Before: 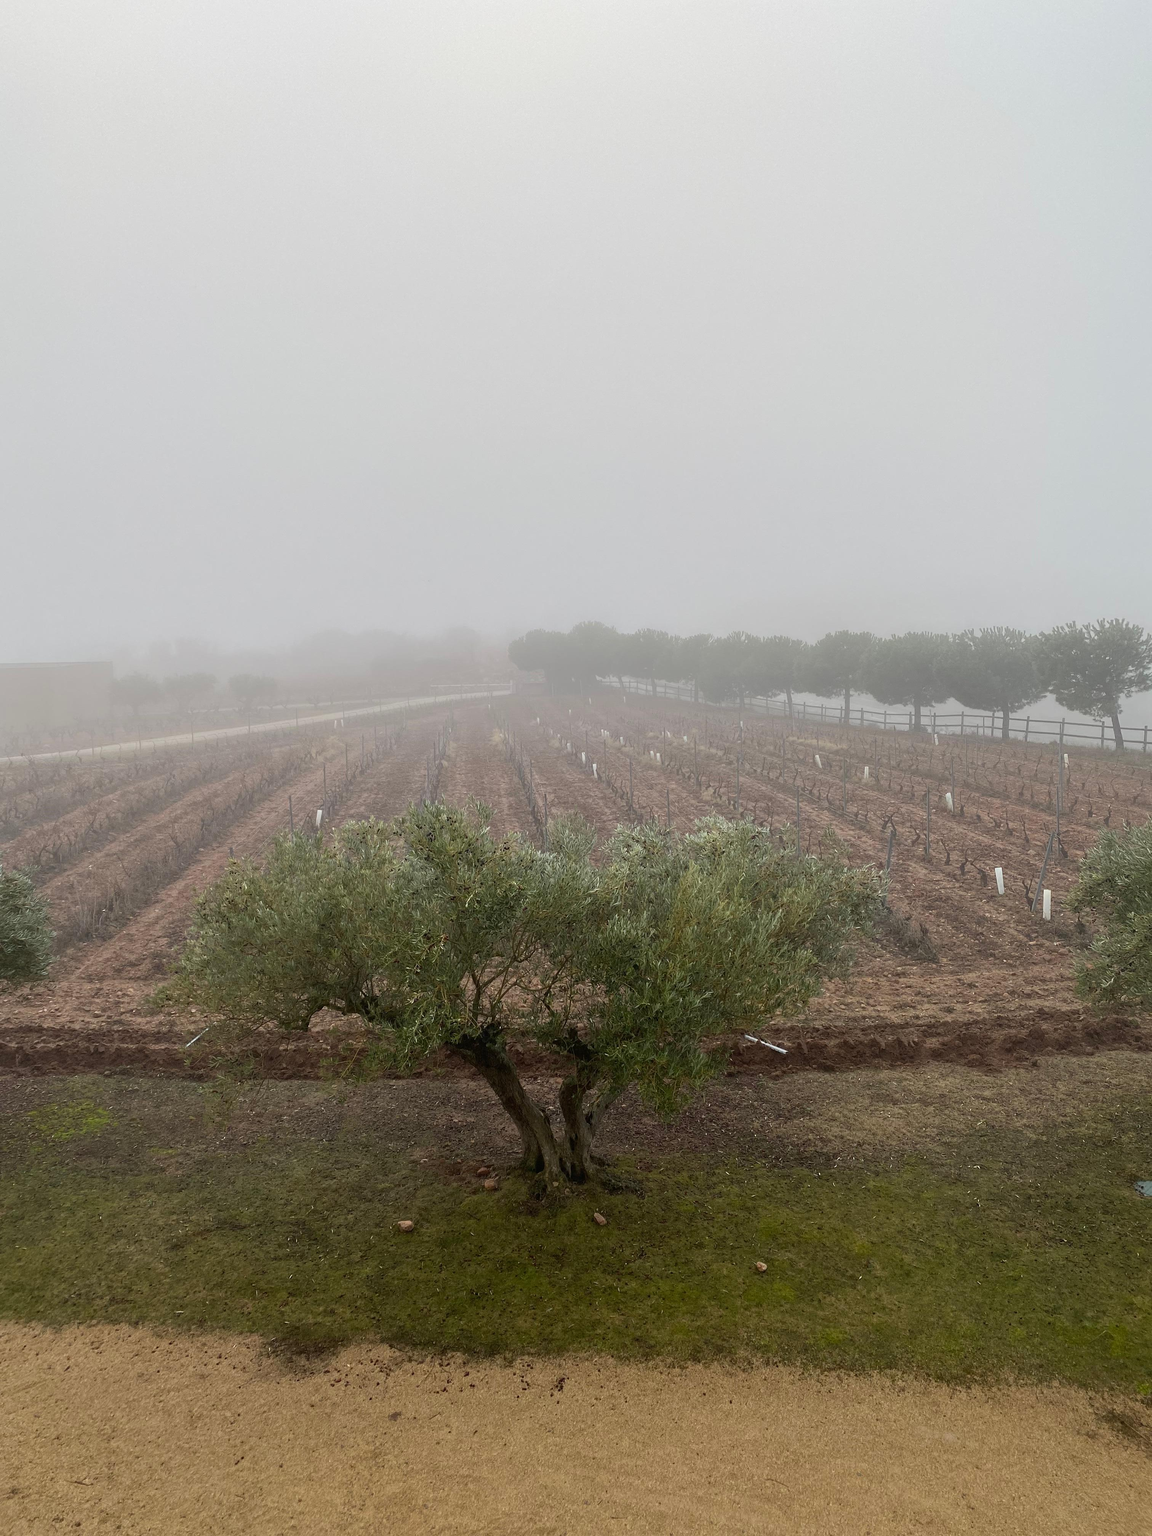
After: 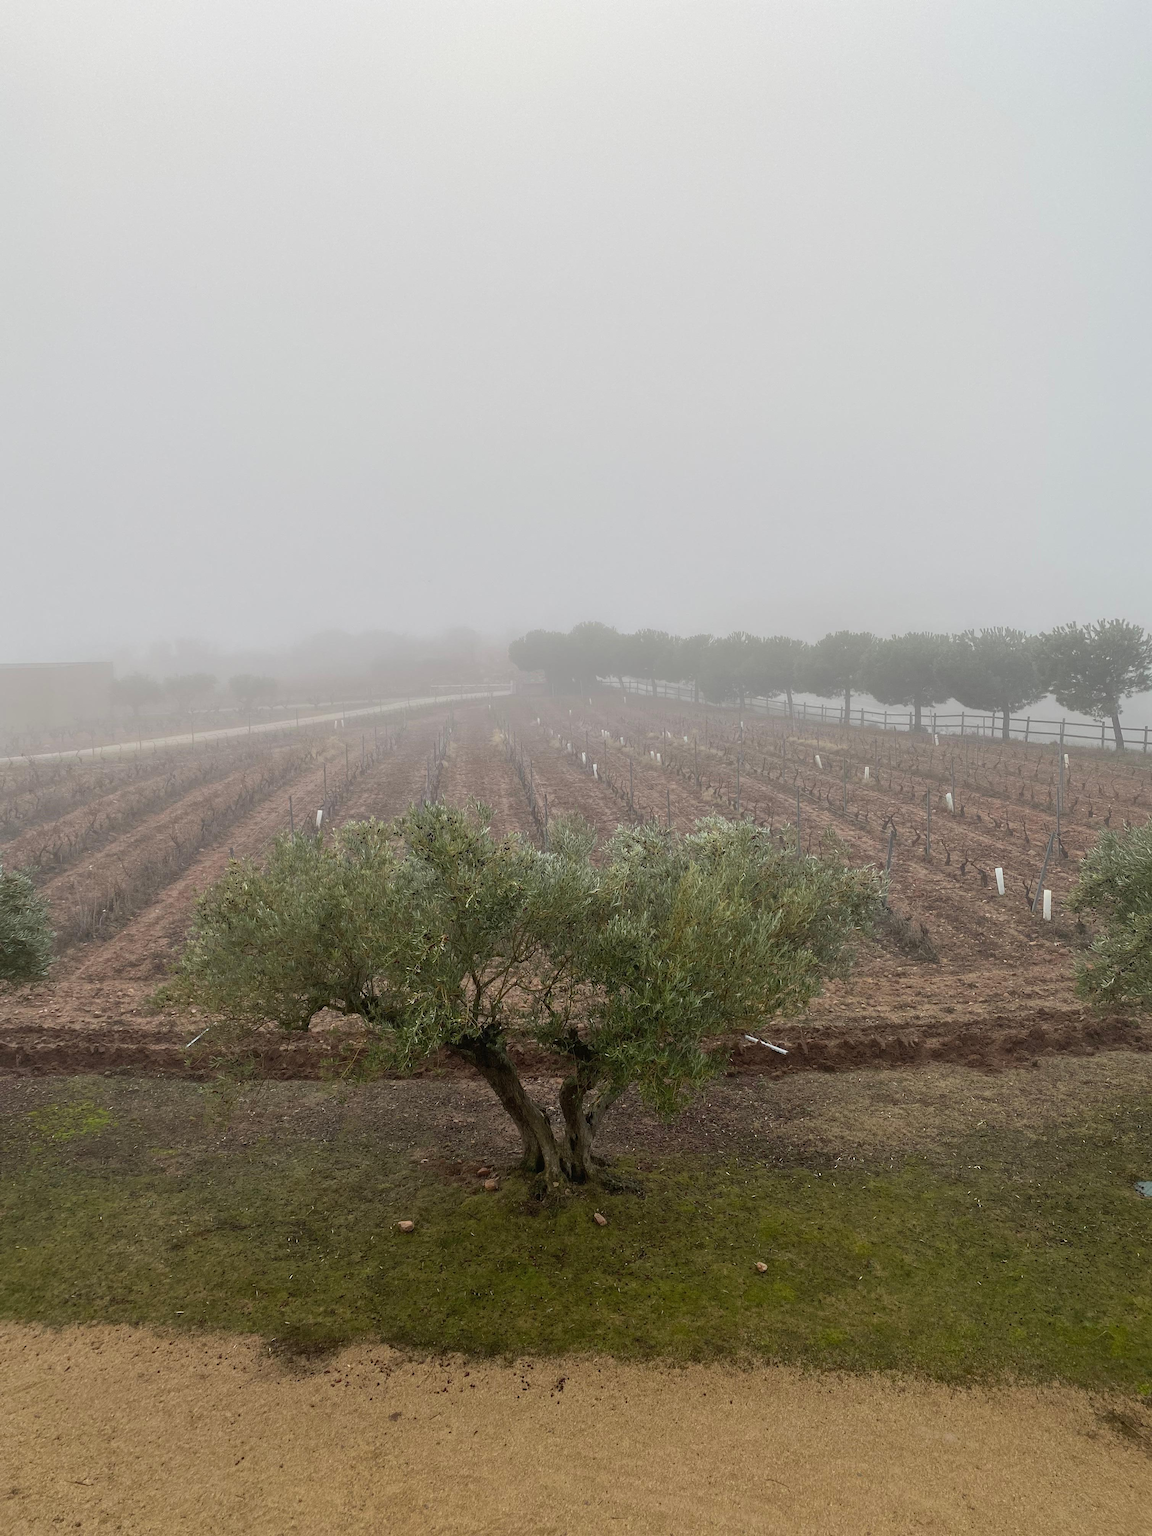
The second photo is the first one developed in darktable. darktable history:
shadows and highlights: shadows 31.29, highlights 1.05, soften with gaussian
